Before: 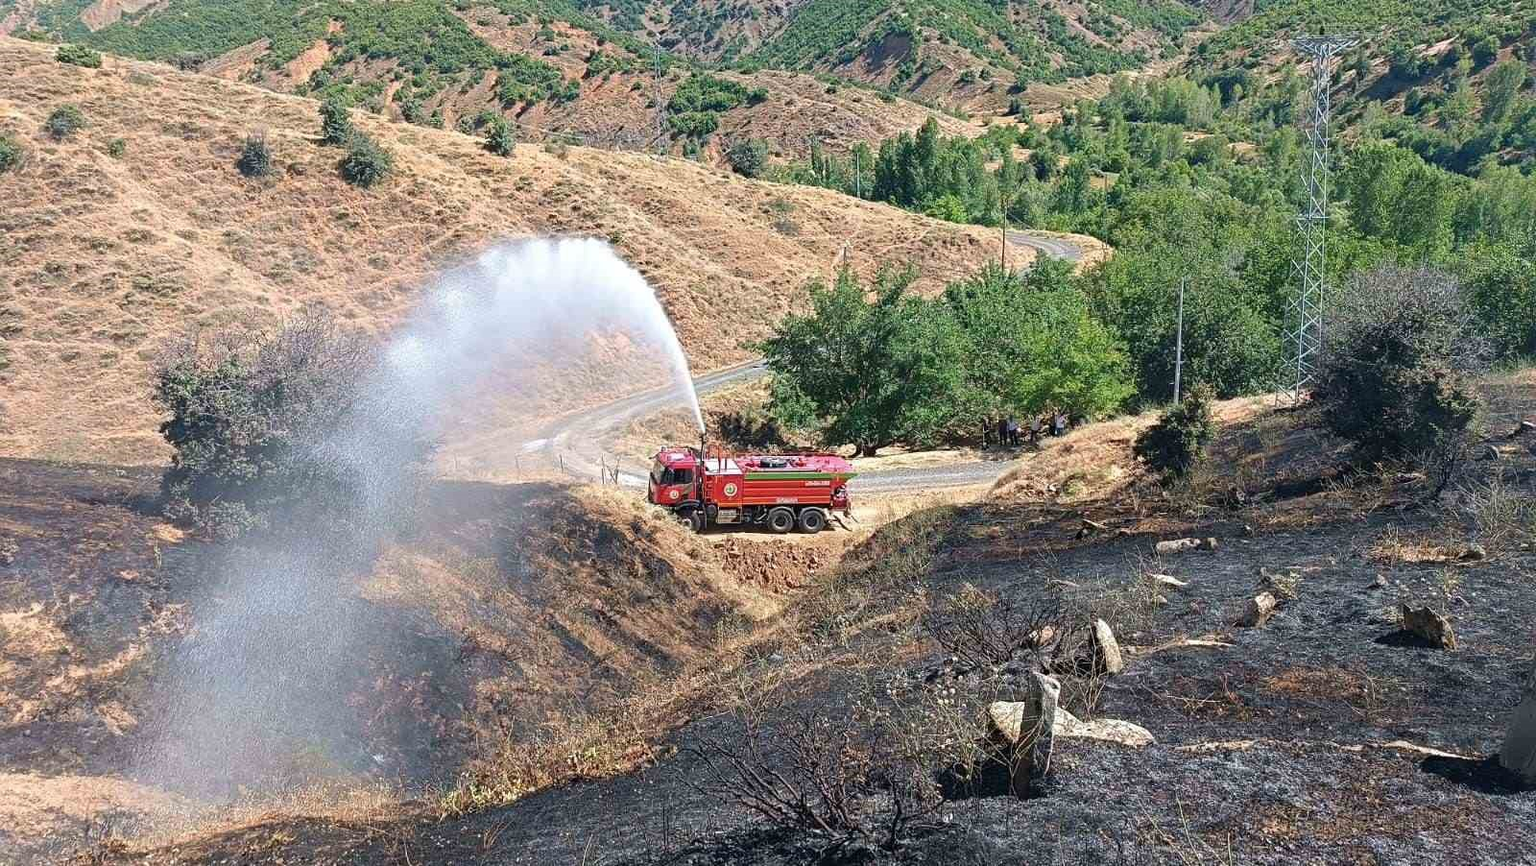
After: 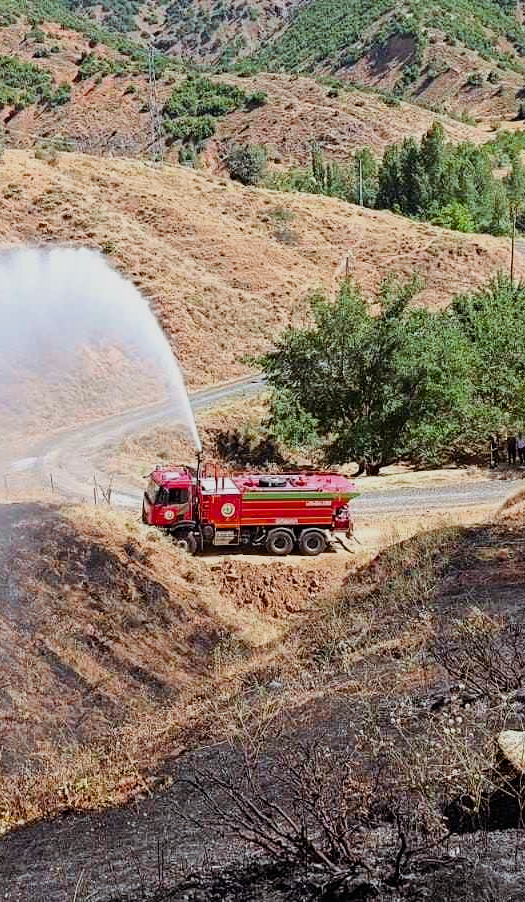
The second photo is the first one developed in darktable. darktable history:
color balance rgb: shadows lift › chroma 9.928%, shadows lift › hue 45.33°, perceptual saturation grading › global saturation 7.04%, perceptual saturation grading › shadows 3.443%, perceptual brilliance grading › highlights 9.68%, perceptual brilliance grading › mid-tones 4.943%, global vibrance -1.461%, saturation formula JzAzBz (2021)
filmic rgb: black relative exposure -8.01 EV, white relative exposure 4.04 EV, threshold 5.97 EV, hardness 4.17, iterations of high-quality reconstruction 0, enable highlight reconstruction true
crop: left 33.367%, right 33.795%
